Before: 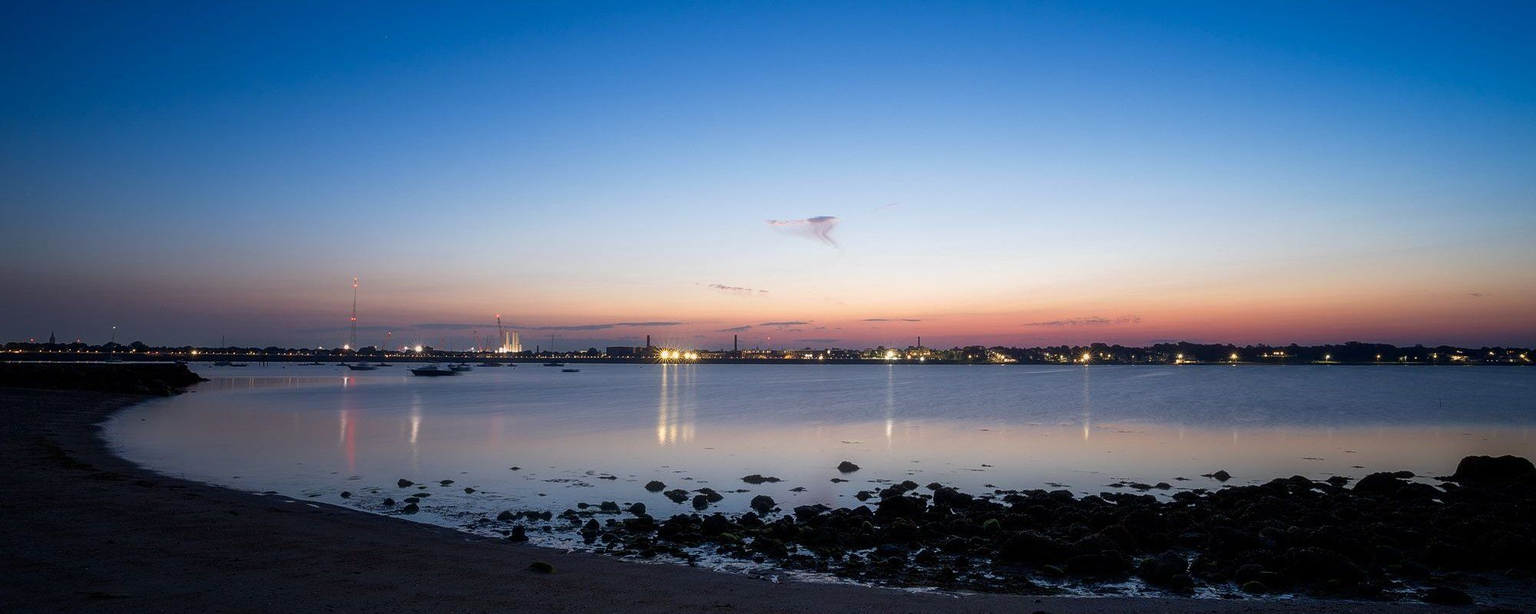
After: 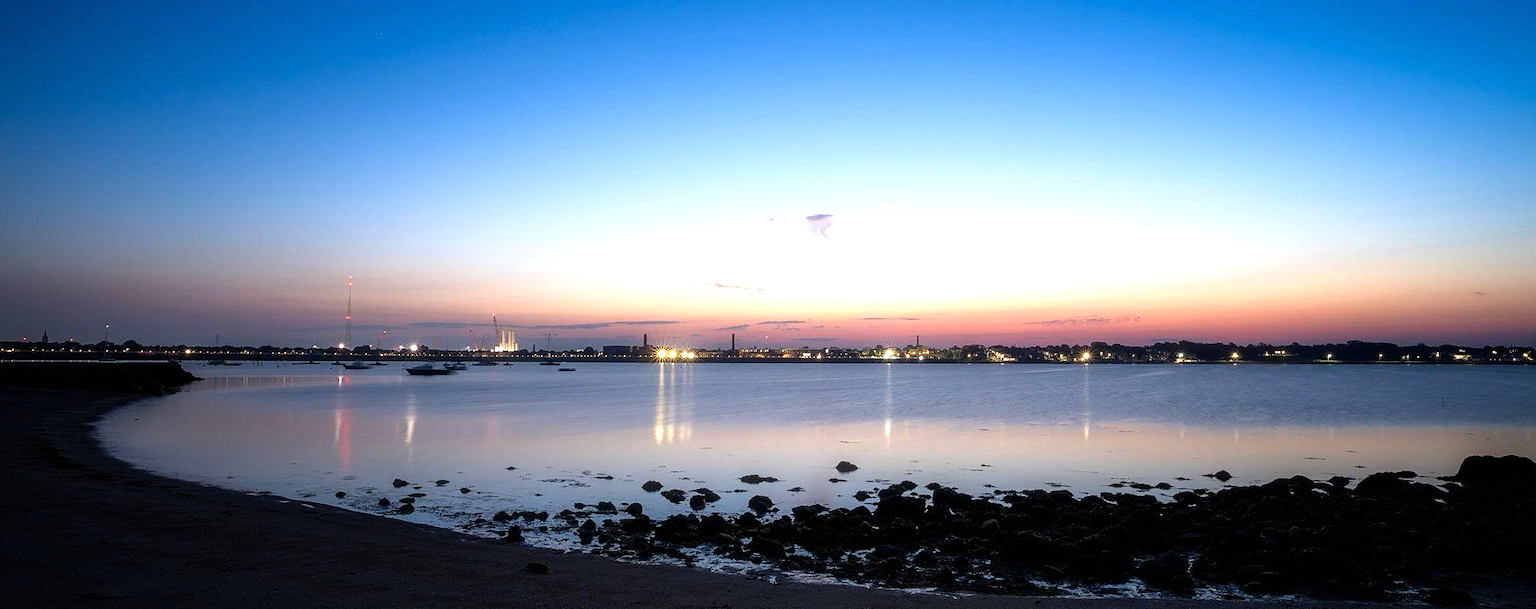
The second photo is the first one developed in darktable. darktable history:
tone equalizer: -8 EV -0.743 EV, -7 EV -0.737 EV, -6 EV -0.587 EV, -5 EV -0.42 EV, -3 EV 0.403 EV, -2 EV 0.6 EV, -1 EV 0.678 EV, +0 EV 0.768 EV
crop: left 0.501%, top 0.639%, right 0.178%, bottom 0.744%
